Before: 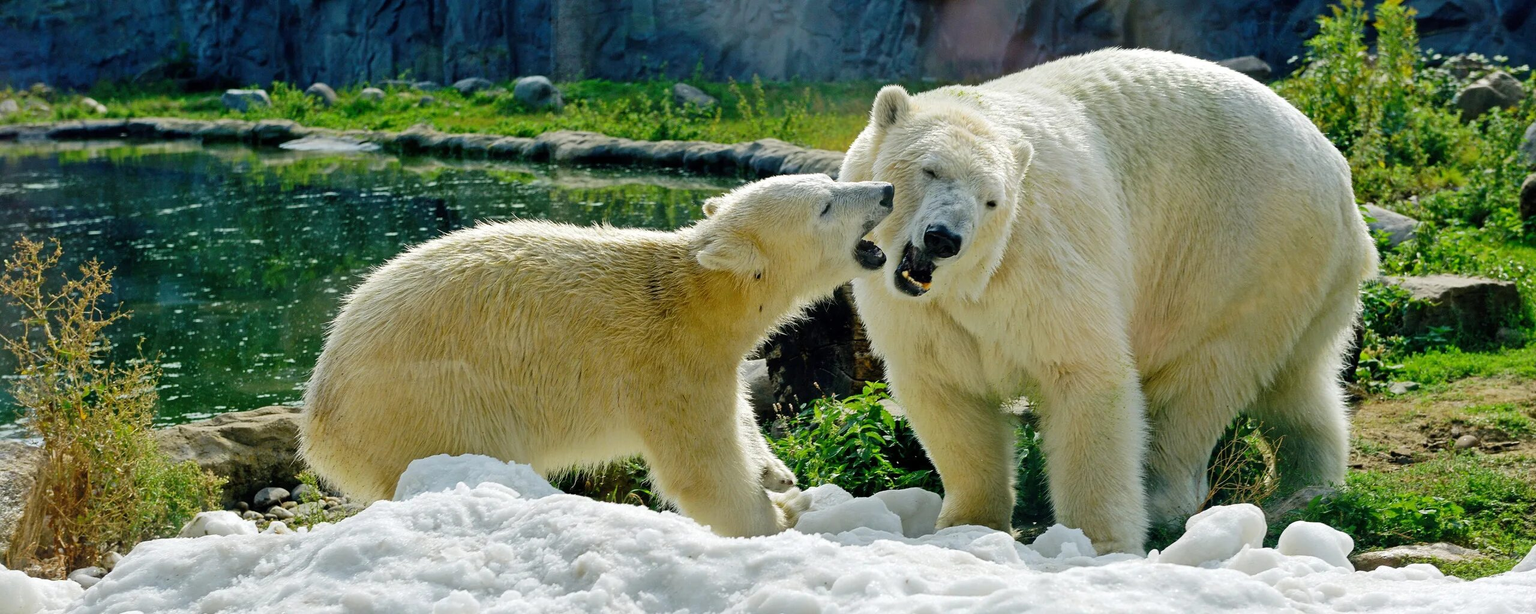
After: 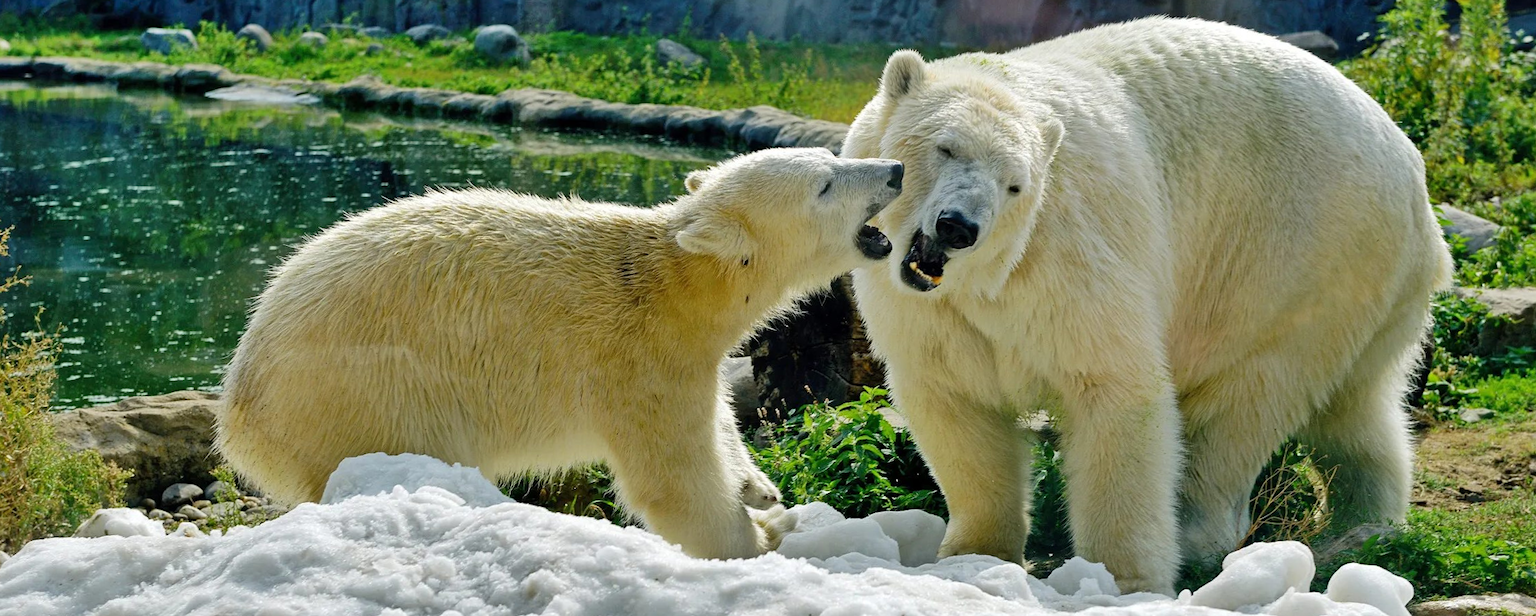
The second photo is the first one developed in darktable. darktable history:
crop and rotate: angle -2.01°, left 3.147%, top 3.861%, right 1.466%, bottom 0.465%
shadows and highlights: white point adjustment 0.067, soften with gaussian
